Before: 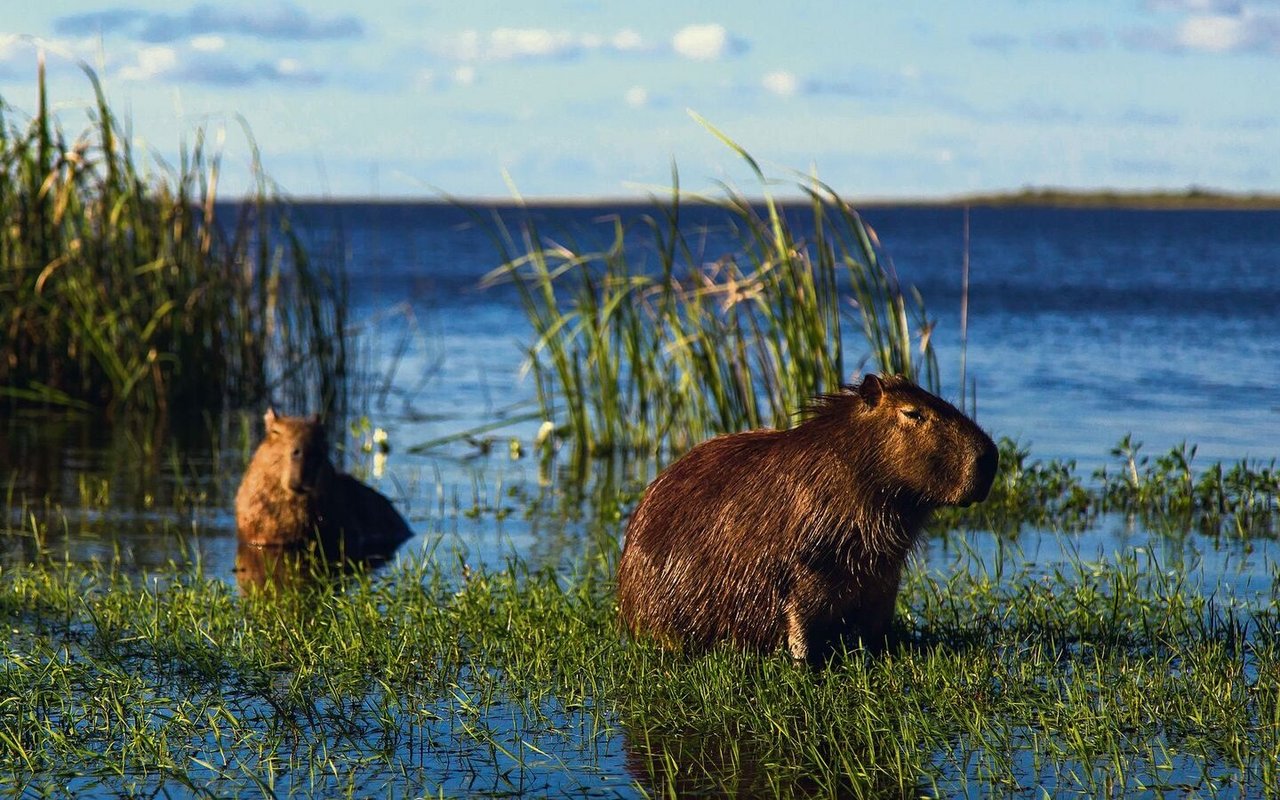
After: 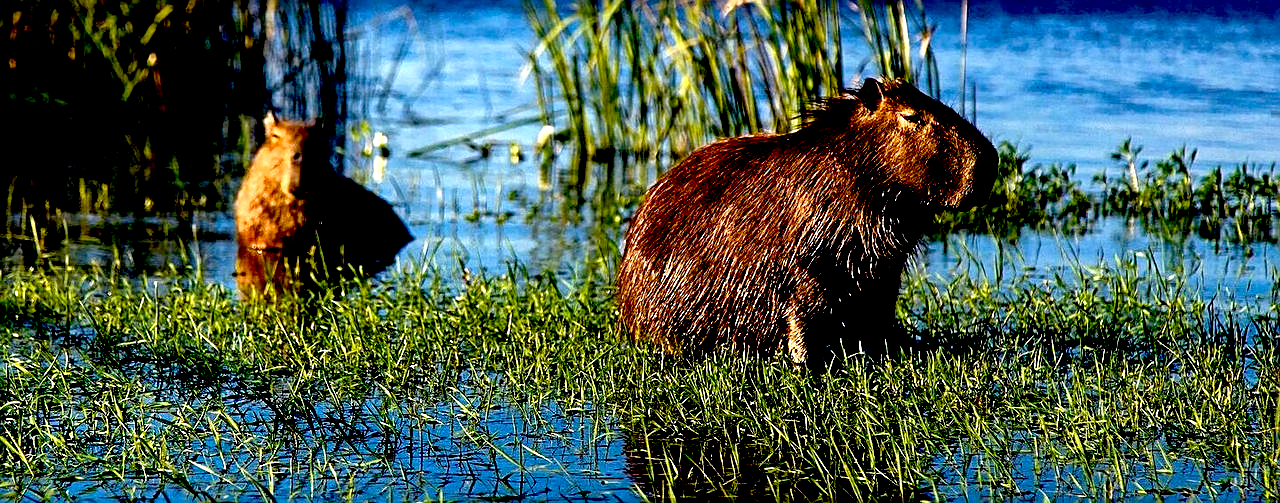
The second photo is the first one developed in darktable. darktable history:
crop and rotate: top 37.026%
exposure: black level correction 0.037, exposure 0.909 EV, compensate highlight preservation false
sharpen: on, module defaults
